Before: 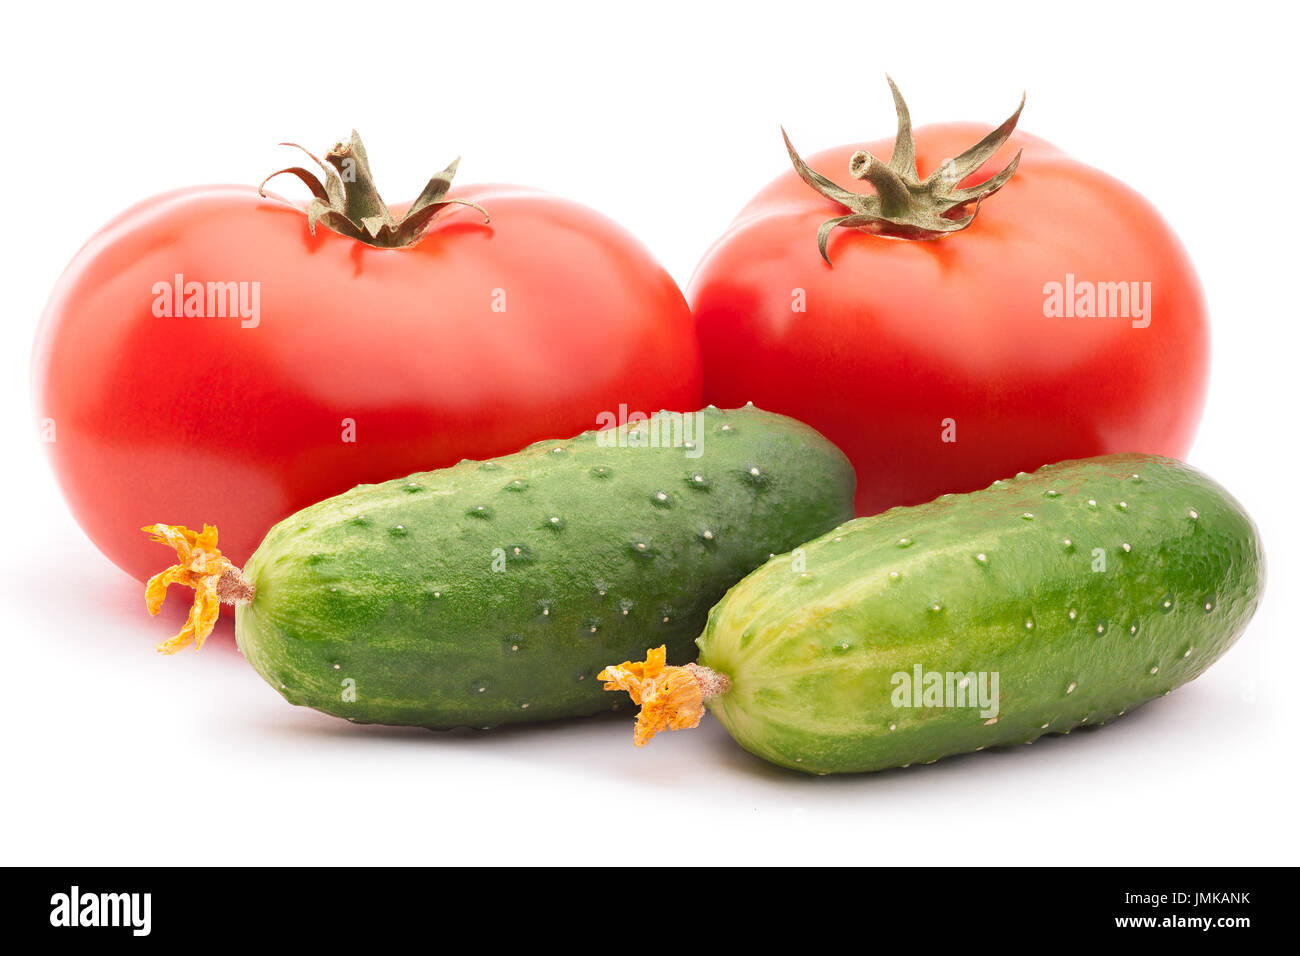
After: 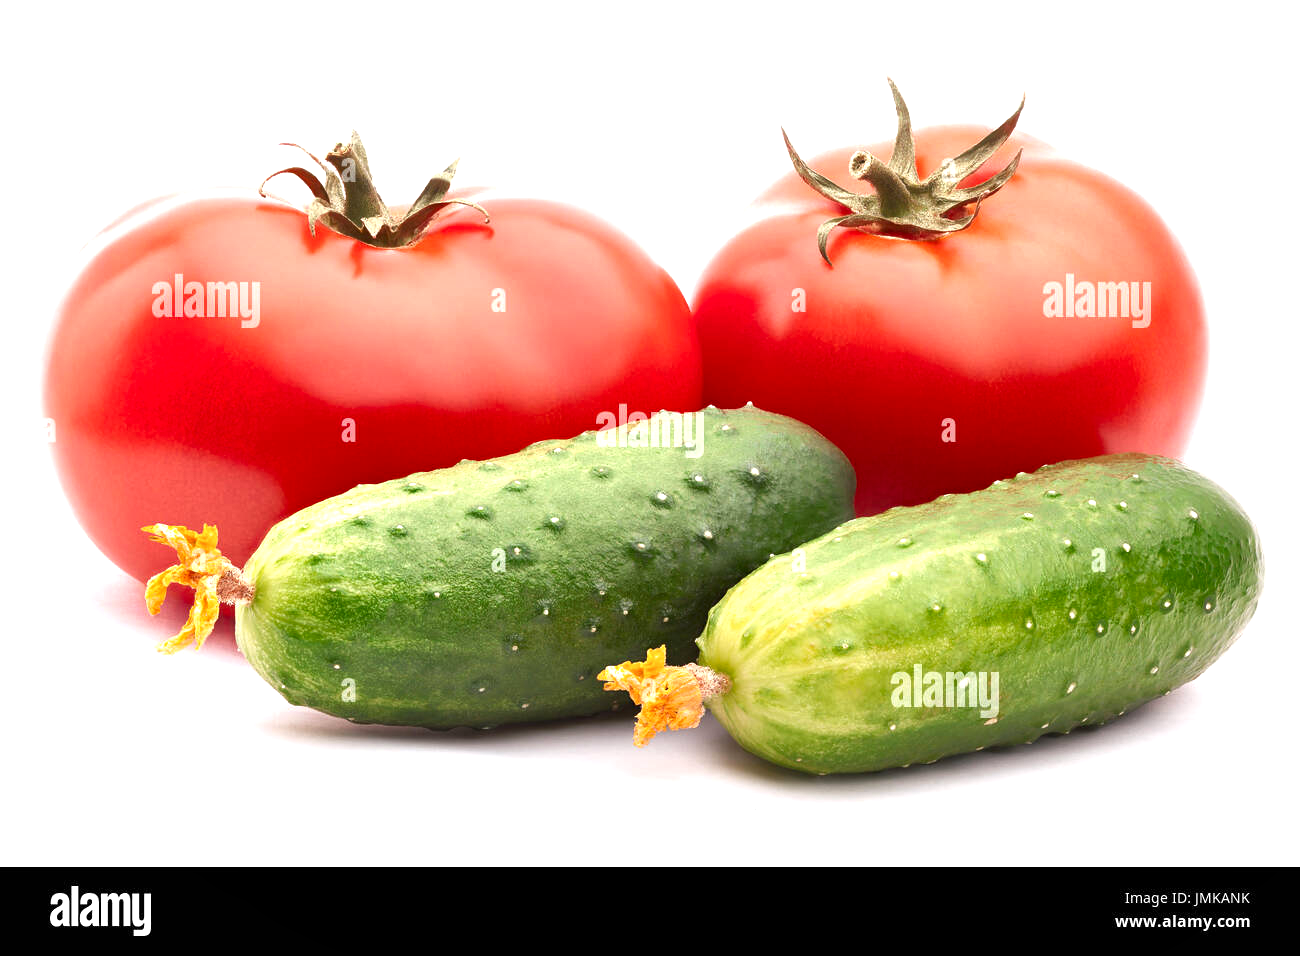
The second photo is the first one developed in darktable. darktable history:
local contrast: mode bilateral grid, contrast 99, coarseness 99, detail 165%, midtone range 0.2
exposure: exposure 0.377 EV, compensate highlight preservation false
